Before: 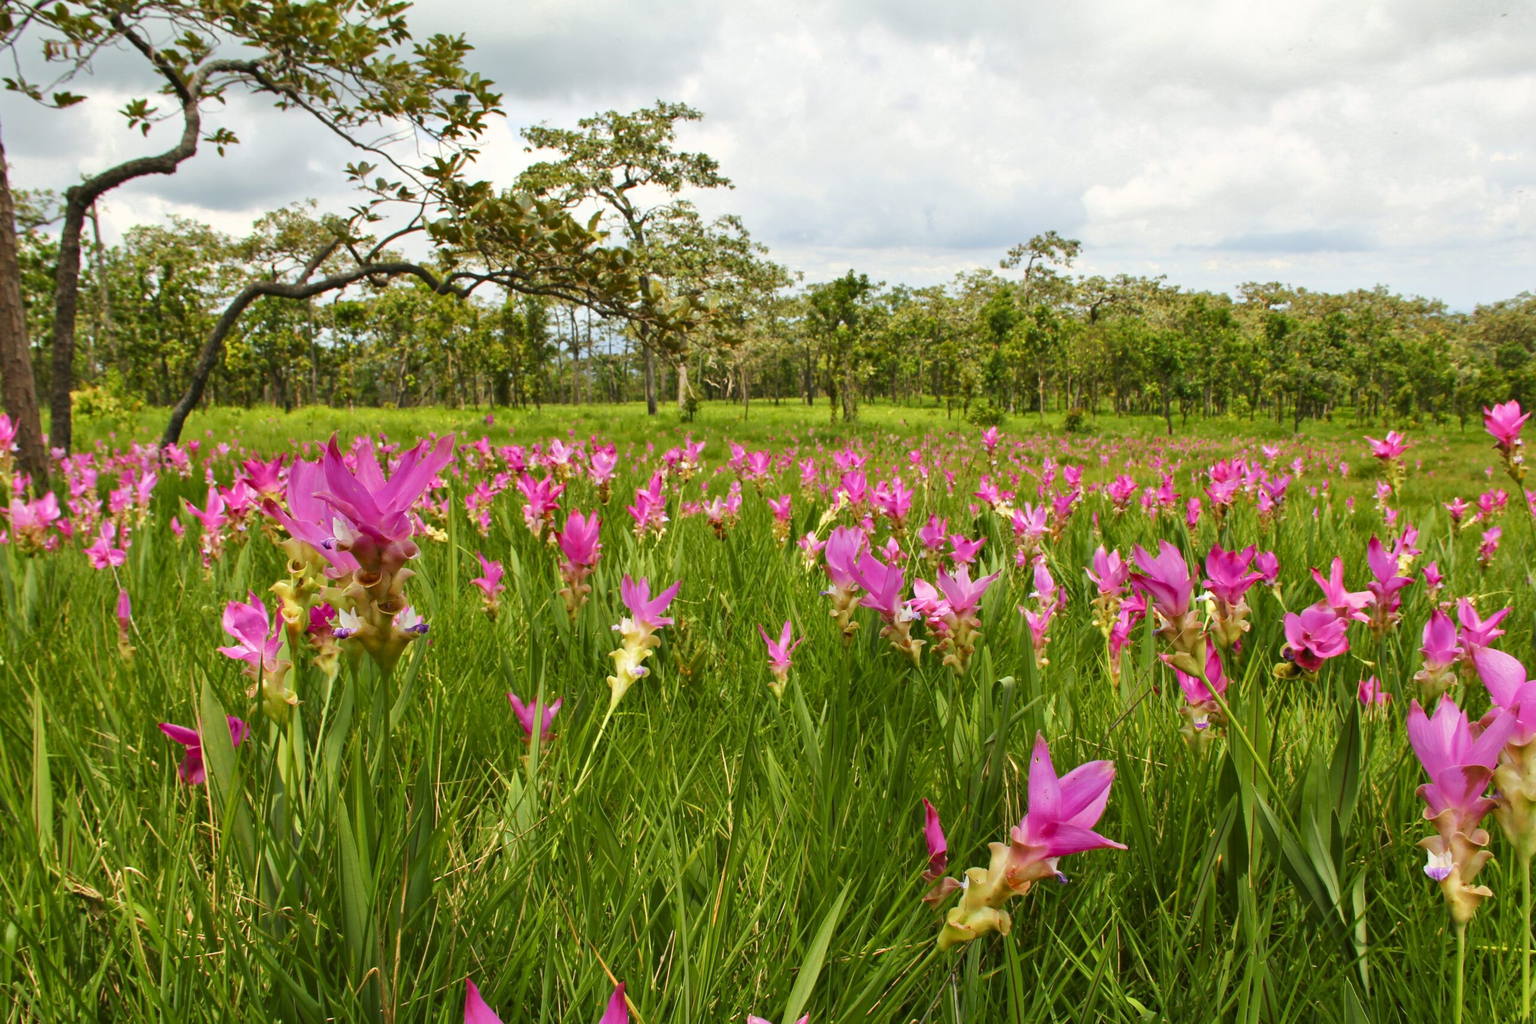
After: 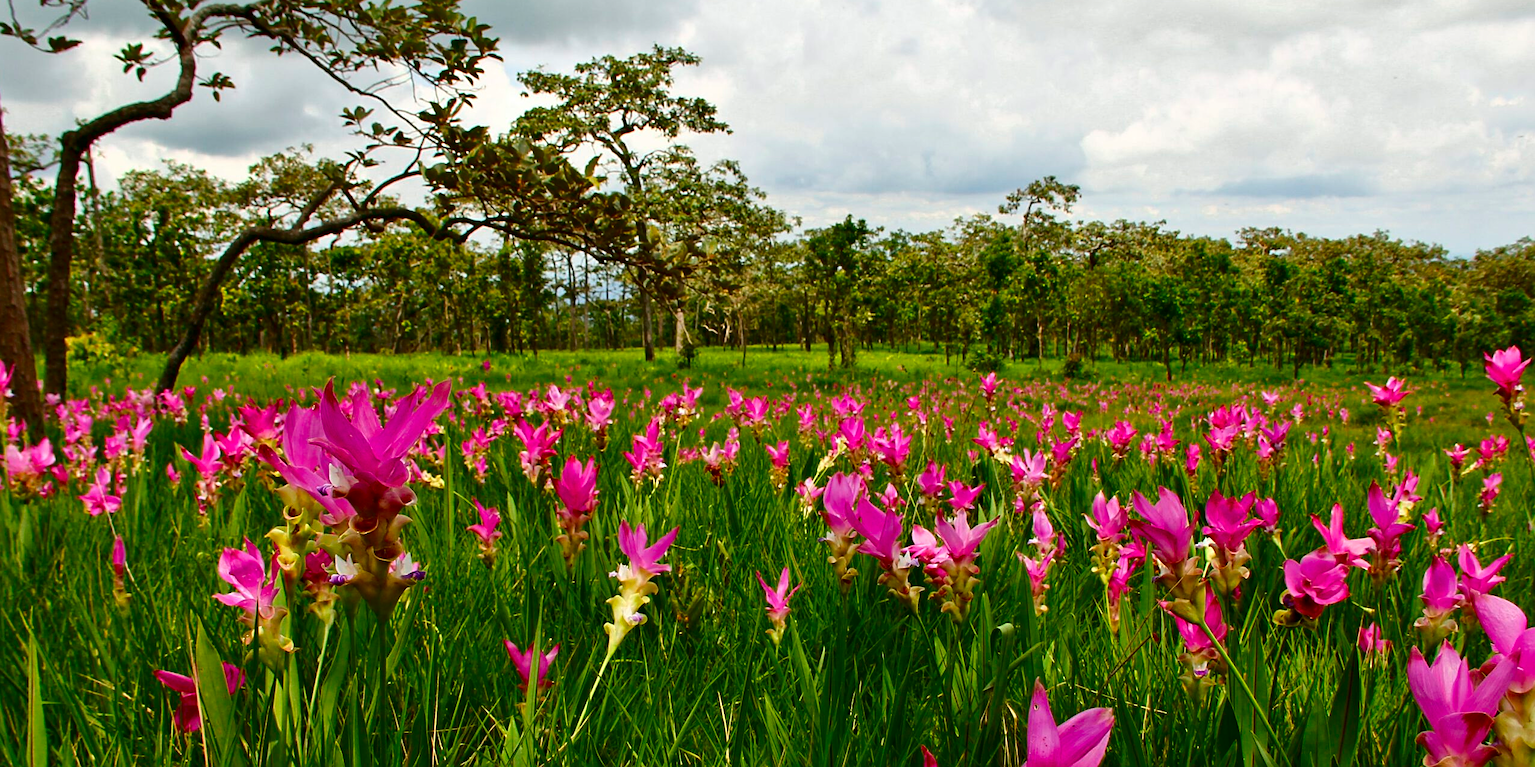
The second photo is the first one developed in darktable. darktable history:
crop: left 0.366%, top 5.484%, bottom 19.881%
sharpen: on, module defaults
contrast brightness saturation: contrast 0.097, brightness -0.27, saturation 0.135
